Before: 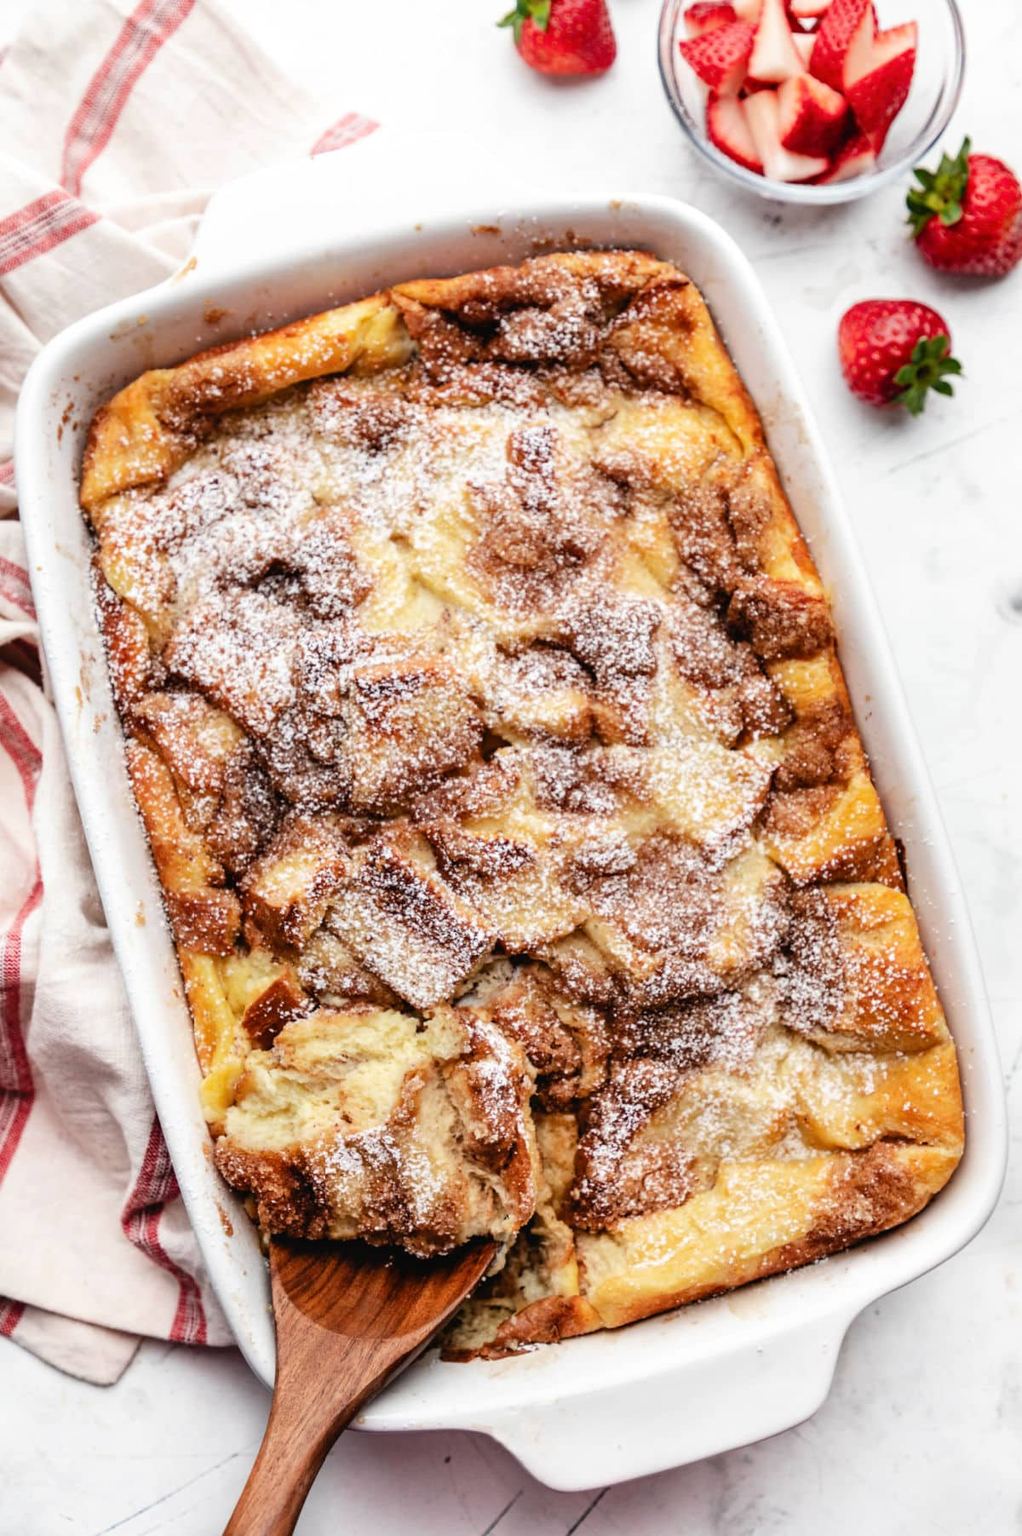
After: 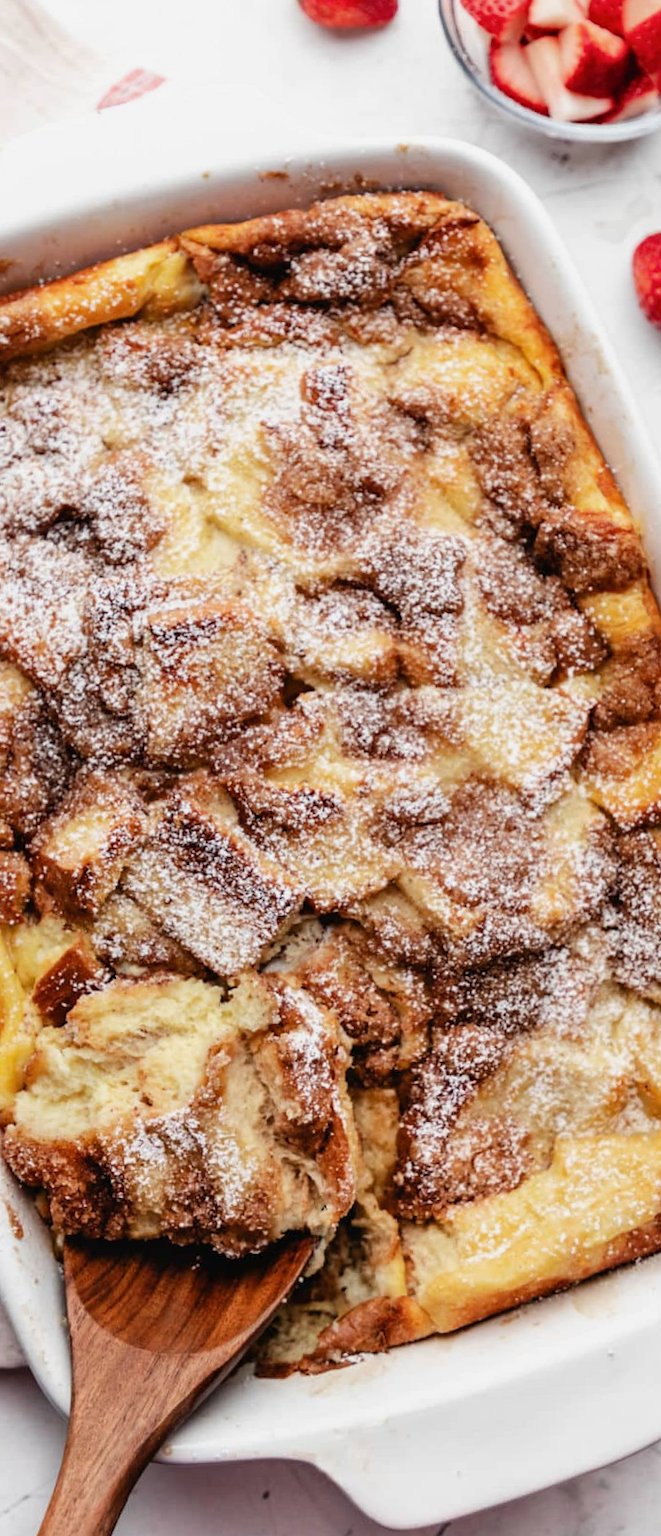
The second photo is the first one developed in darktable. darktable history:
rotate and perspective: rotation -1.68°, lens shift (vertical) -0.146, crop left 0.049, crop right 0.912, crop top 0.032, crop bottom 0.96
exposure: exposure -0.151 EV, compensate highlight preservation false
crop and rotate: left 18.442%, right 15.508%
color correction: saturation 0.99
